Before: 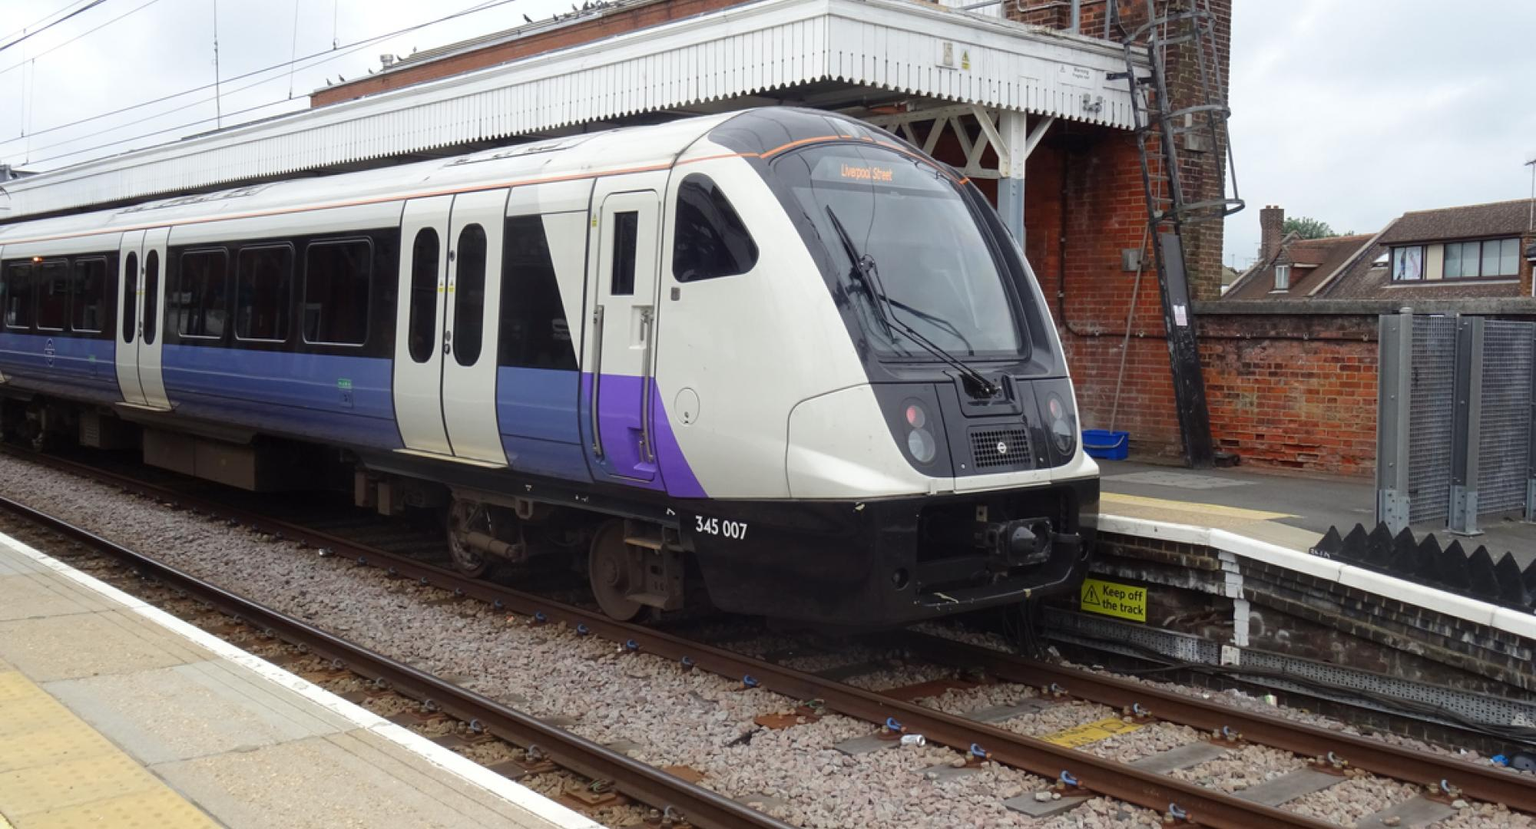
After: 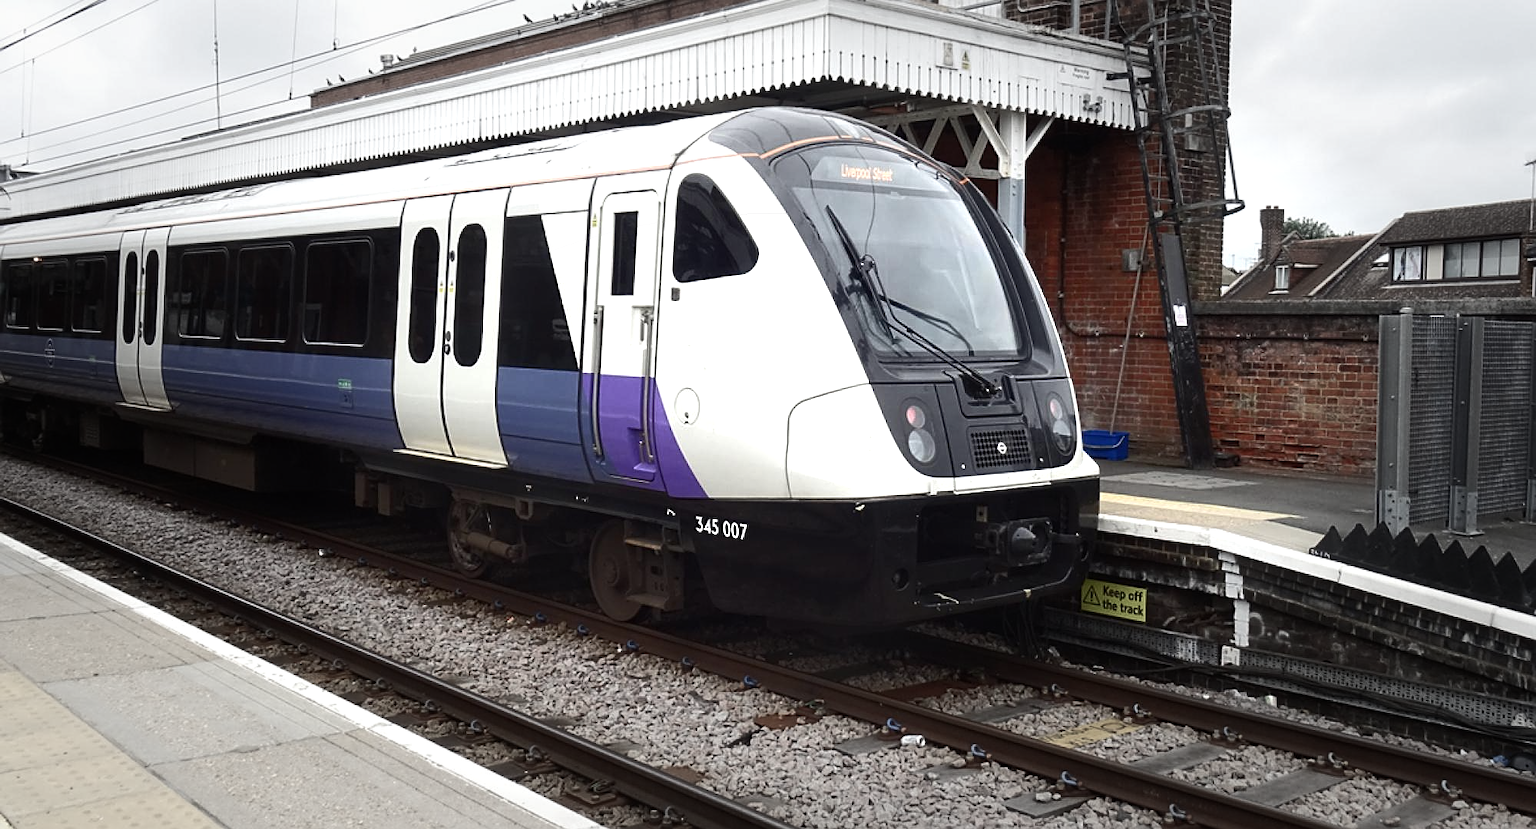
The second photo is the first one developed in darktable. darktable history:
exposure: exposure 0.766 EV, compensate highlight preservation false
vignetting: fall-off start 48.41%, automatic ratio true, width/height ratio 1.29, unbound false
color balance rgb: perceptual saturation grading › highlights -31.88%, perceptual saturation grading › mid-tones 5.8%, perceptual saturation grading › shadows 18.12%, perceptual brilliance grading › highlights 3.62%, perceptual brilliance grading › mid-tones -18.12%, perceptual brilliance grading › shadows -41.3%
sharpen: on, module defaults
